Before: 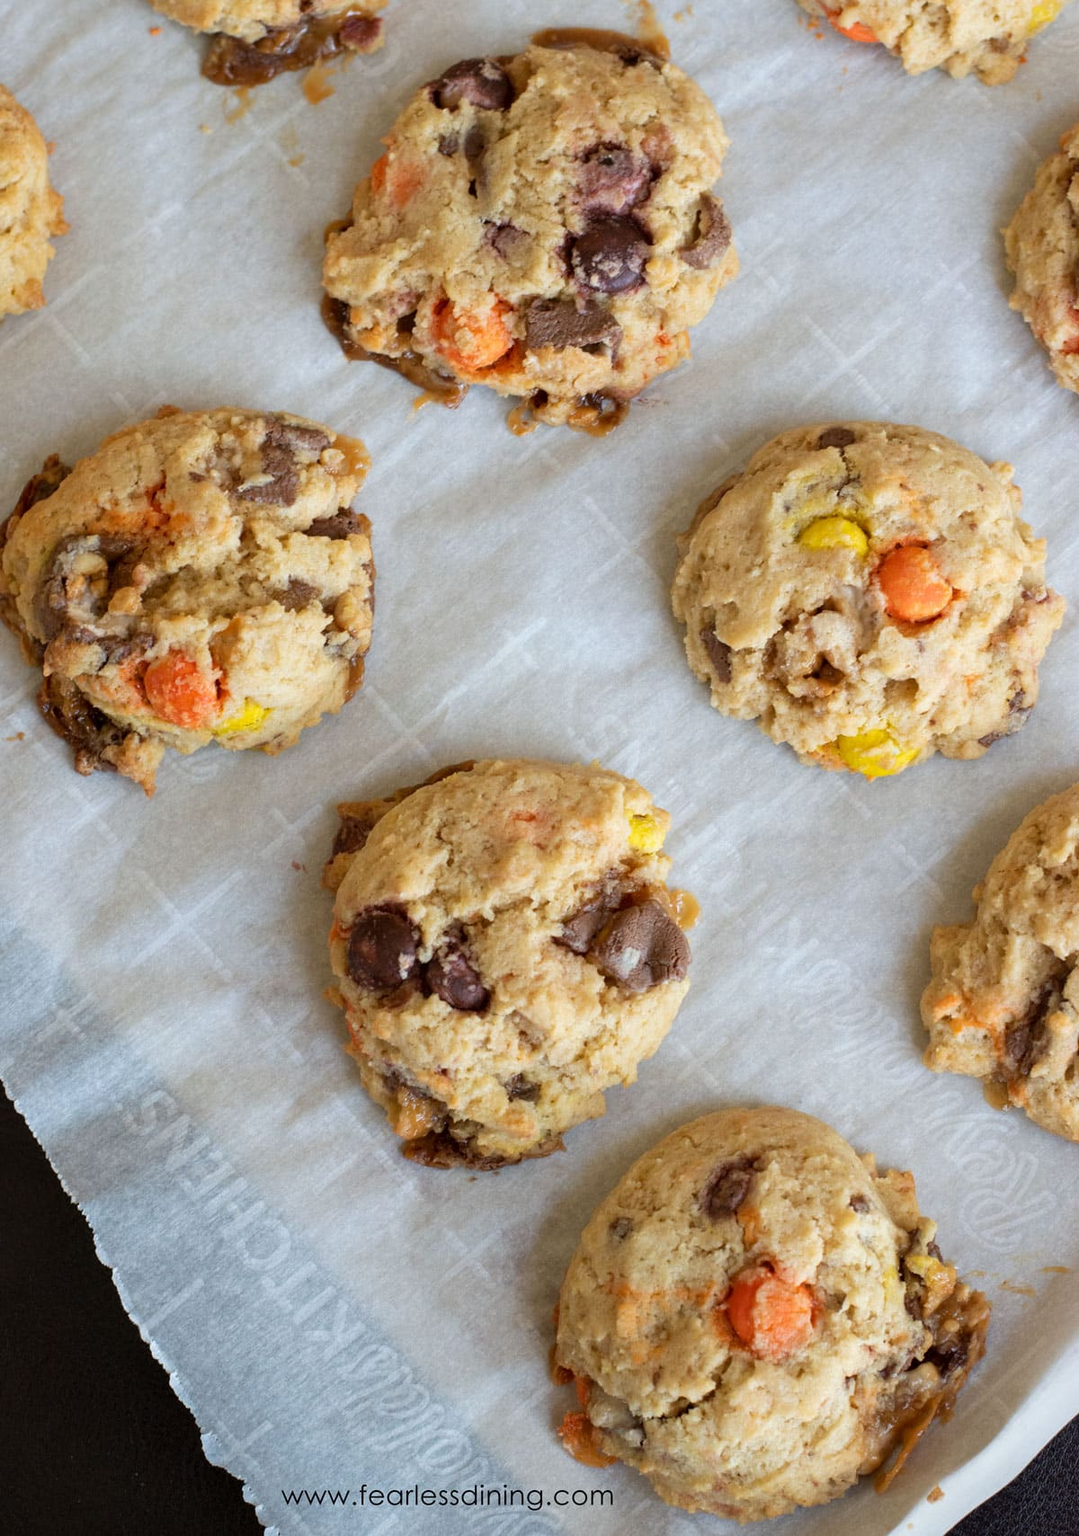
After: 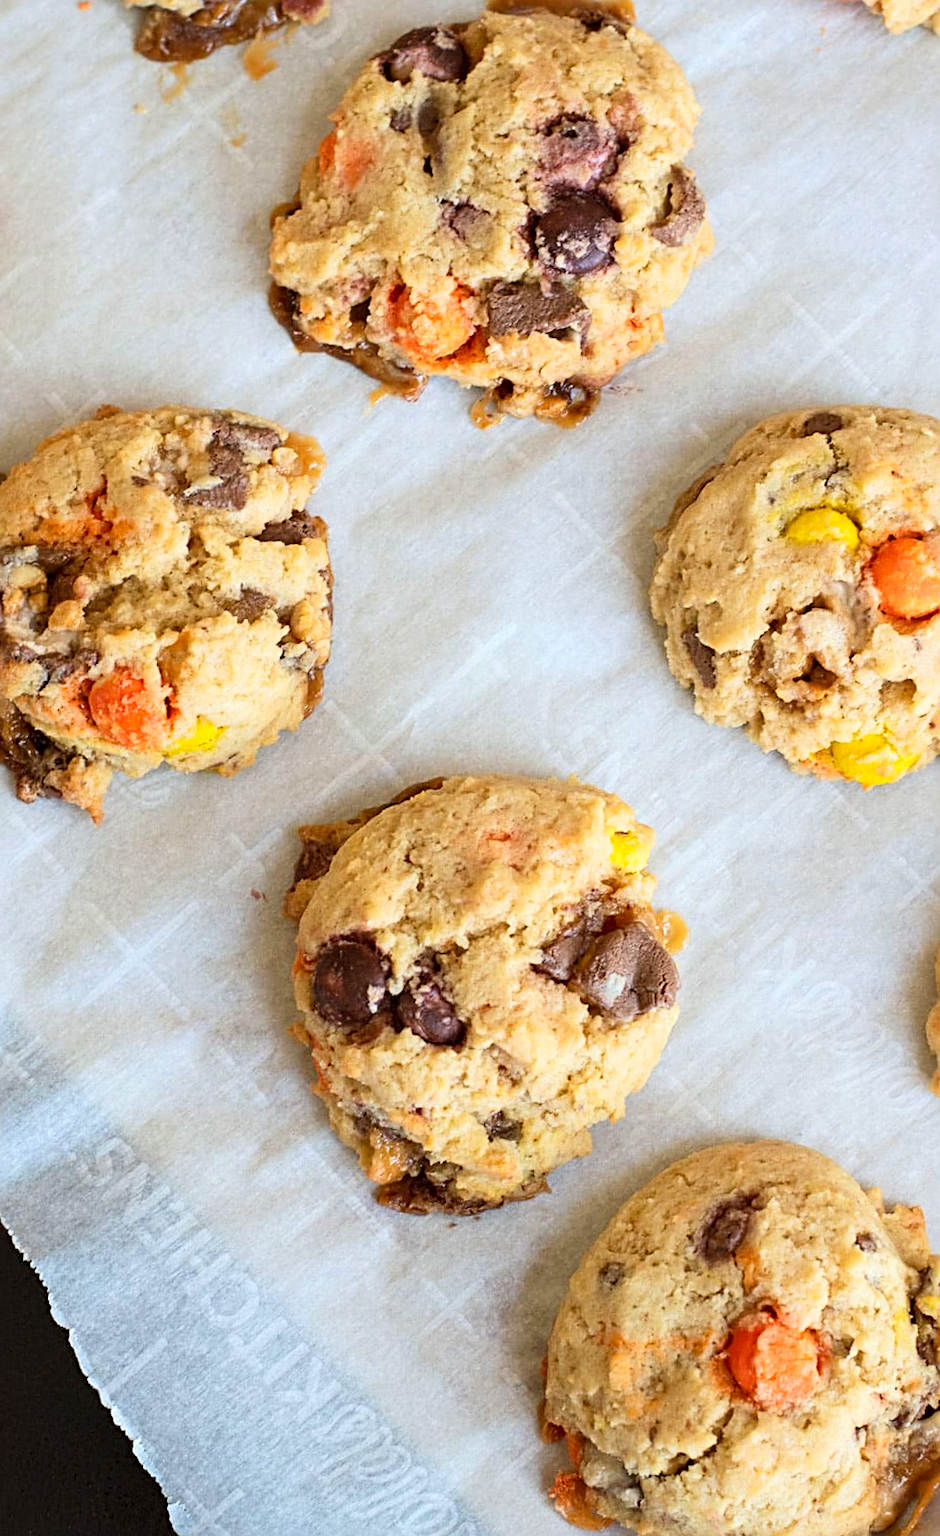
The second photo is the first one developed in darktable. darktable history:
sharpen: radius 2.78
contrast brightness saturation: contrast 0.204, brightness 0.17, saturation 0.229
crop and rotate: angle 1.31°, left 4.124%, top 0.785%, right 11.687%, bottom 2.644%
